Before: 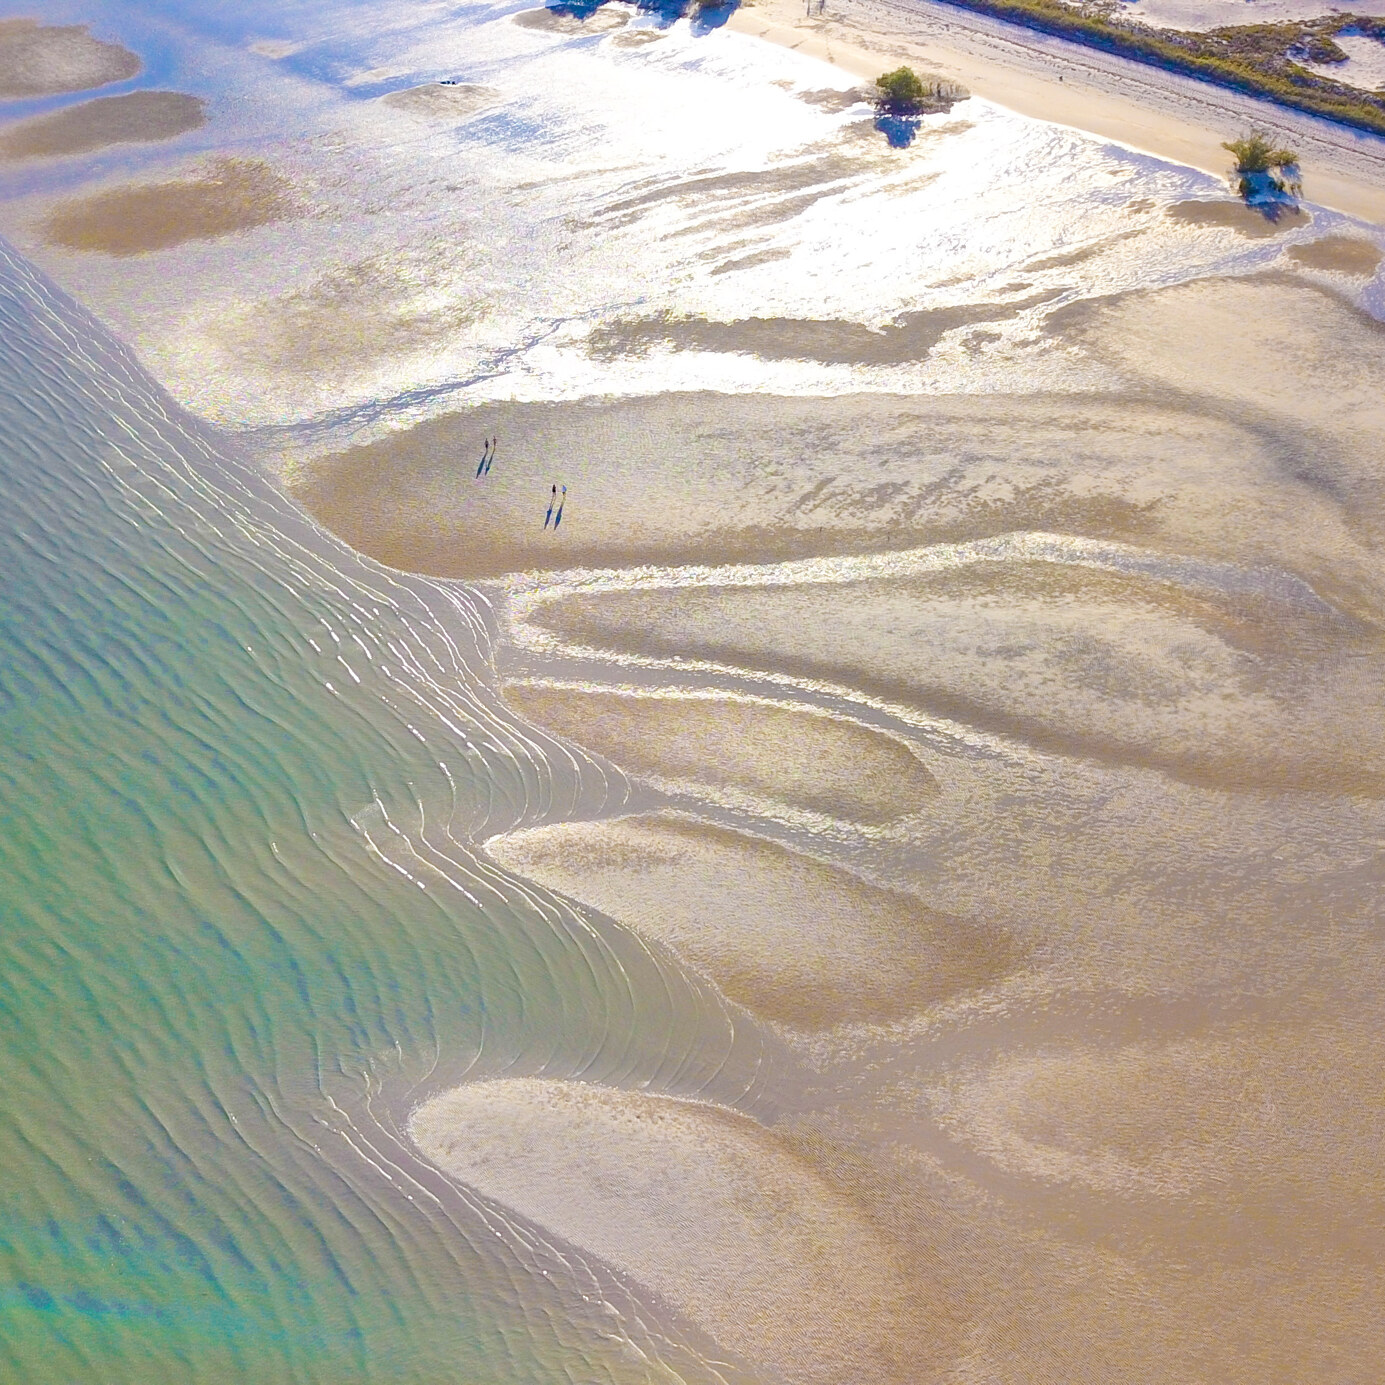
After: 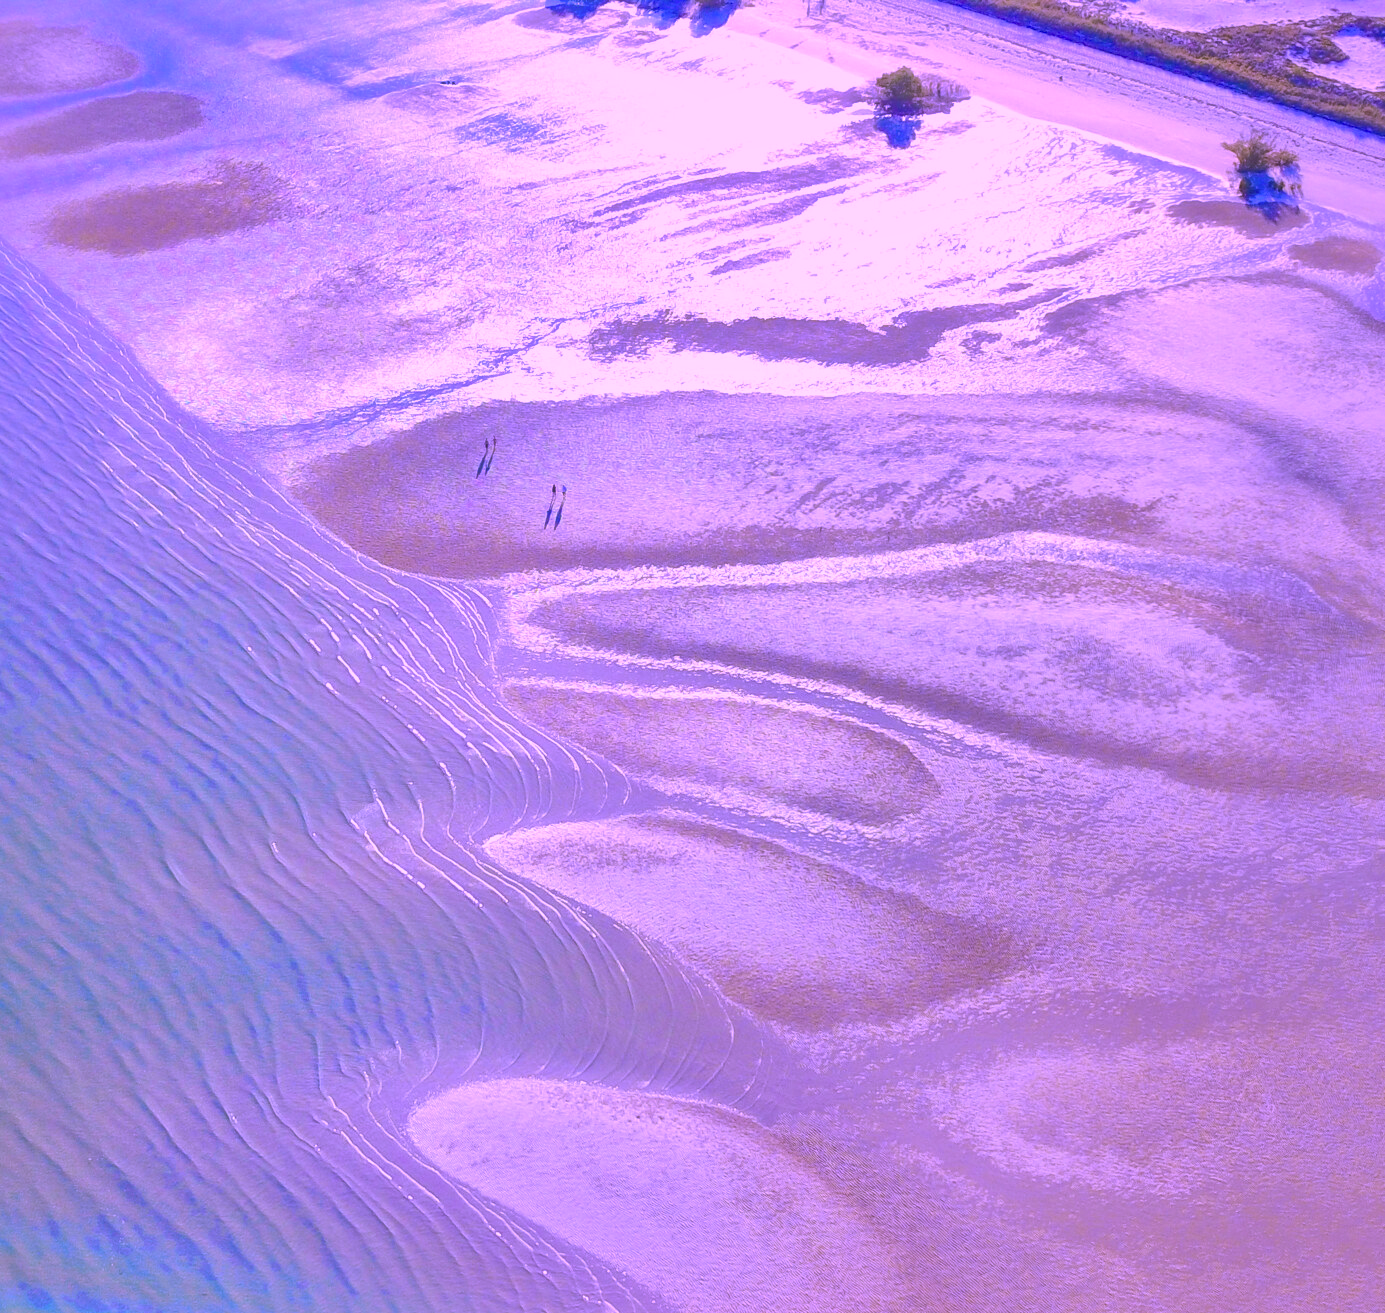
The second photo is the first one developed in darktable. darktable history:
color calibration: illuminant custom, x 0.379, y 0.479, temperature 4462.8 K
crop and rotate: top 0.009%, bottom 5.127%
haze removal: strength -0.05, compatibility mode true, adaptive false
shadows and highlights: on, module defaults
exposure: compensate exposure bias true, compensate highlight preservation false
contrast brightness saturation: contrast 0.08, saturation 0.019
